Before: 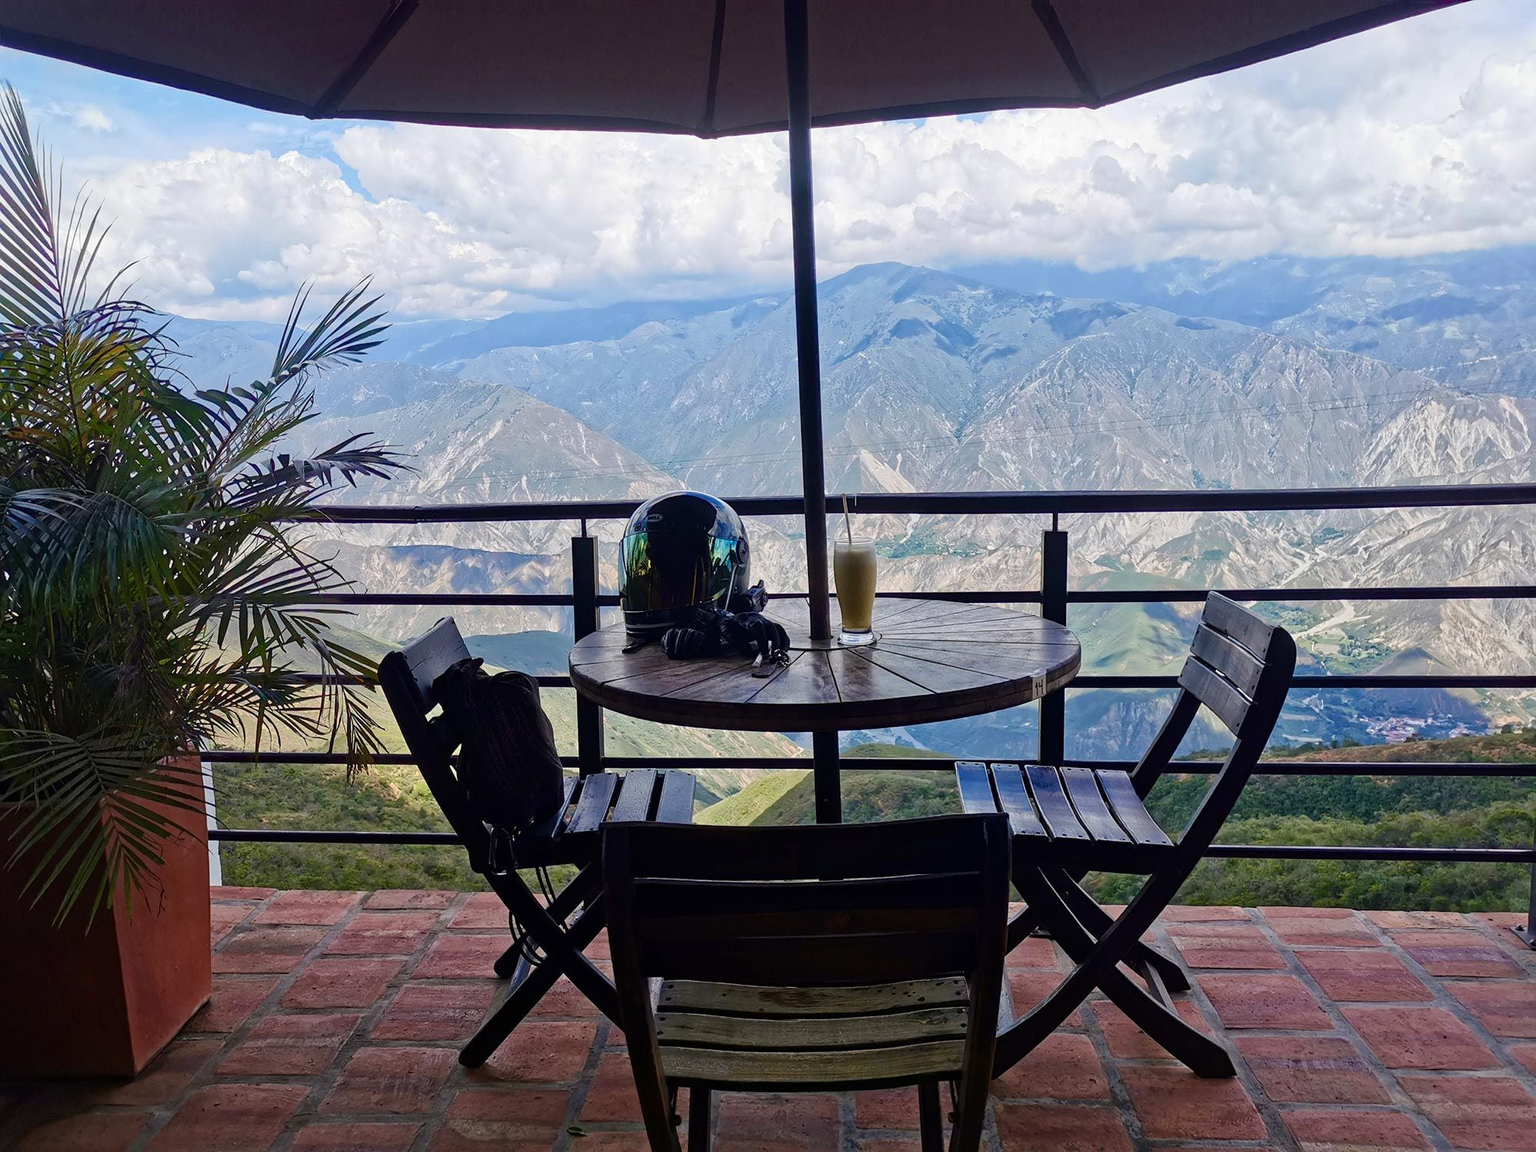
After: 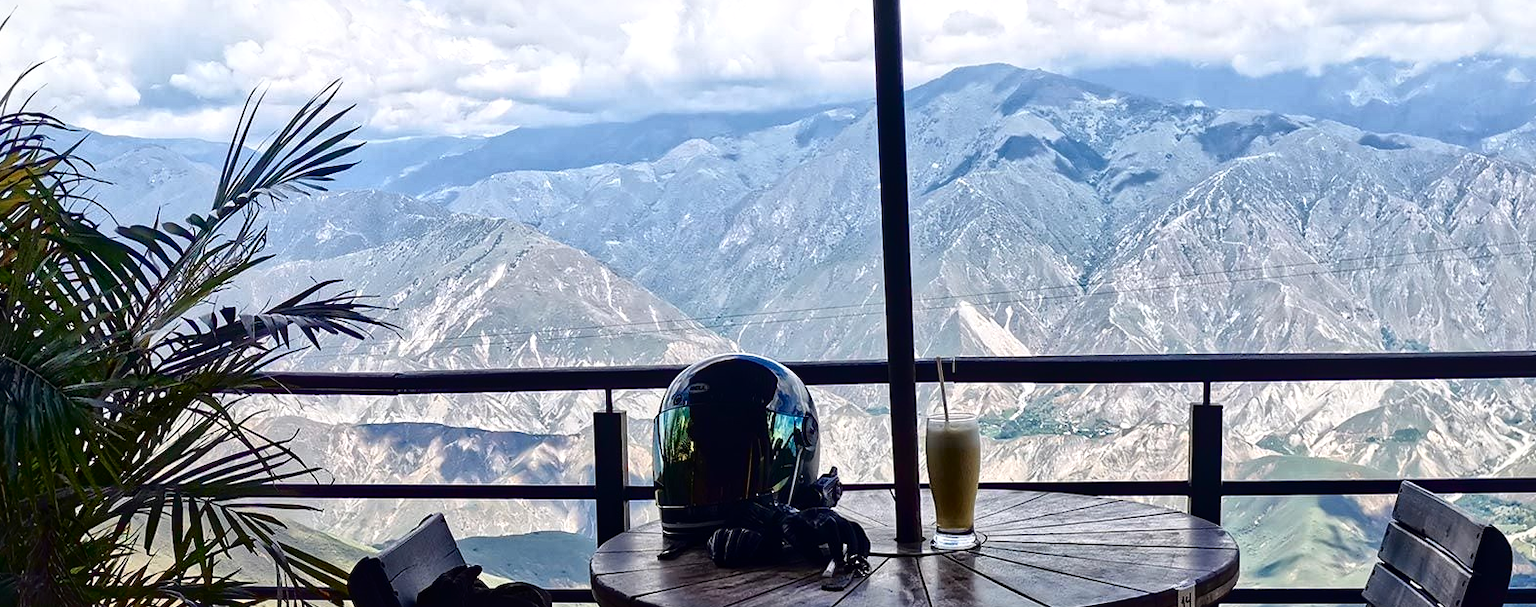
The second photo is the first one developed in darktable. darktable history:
tone curve: curves: ch0 [(0, 0) (0.003, 0.023) (0.011, 0.024) (0.025, 0.028) (0.044, 0.035) (0.069, 0.043) (0.1, 0.052) (0.136, 0.063) (0.177, 0.094) (0.224, 0.145) (0.277, 0.209) (0.335, 0.281) (0.399, 0.364) (0.468, 0.453) (0.543, 0.553) (0.623, 0.66) (0.709, 0.767) (0.801, 0.88) (0.898, 0.968) (1, 1)], color space Lab, independent channels, preserve colors none
local contrast: mode bilateral grid, contrast 20, coarseness 50, detail 158%, midtone range 0.2
crop: left 6.767%, top 18.44%, right 14.368%, bottom 39.923%
